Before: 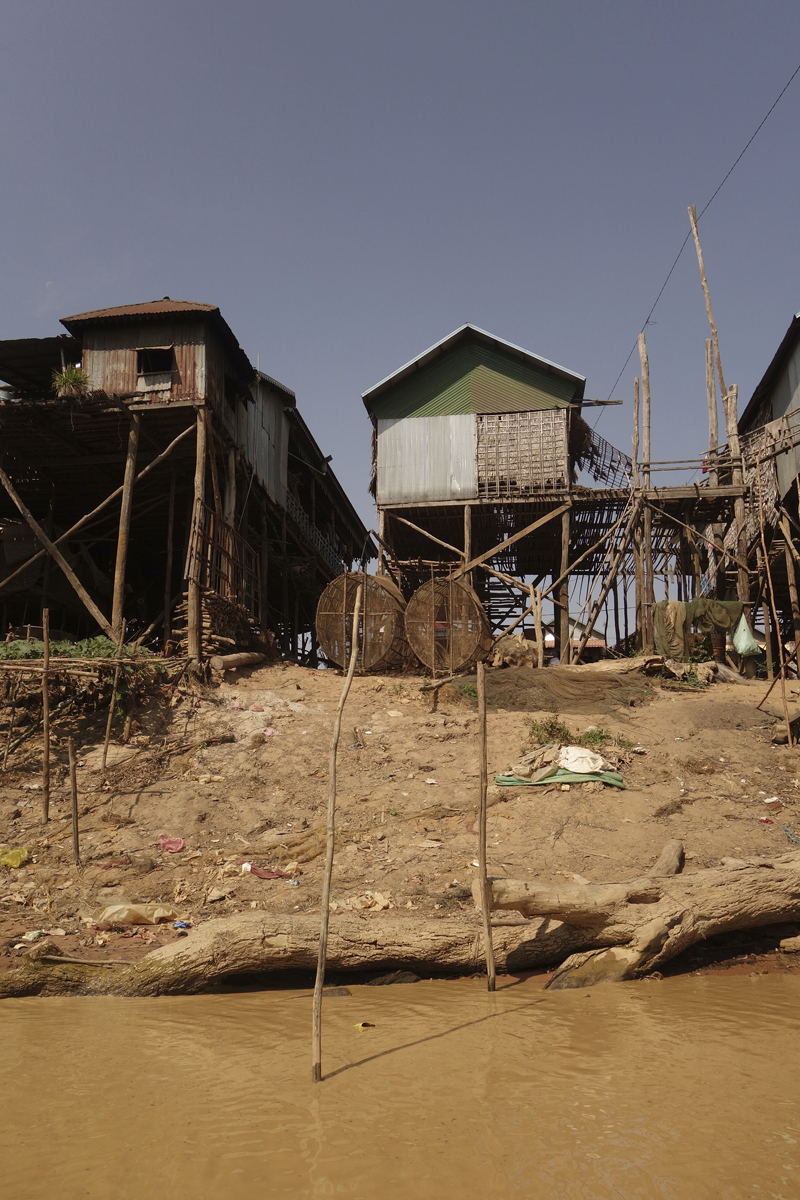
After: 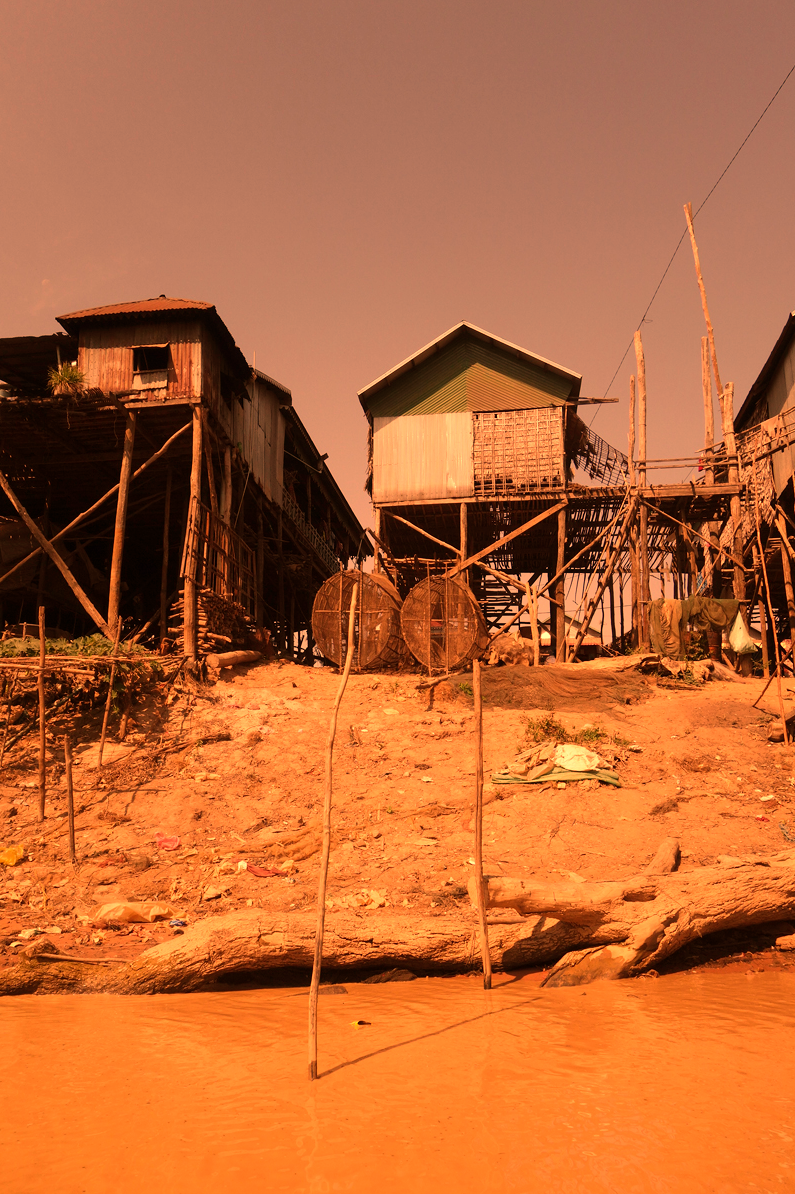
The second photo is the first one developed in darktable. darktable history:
white balance: red 1.467, blue 0.684
crop and rotate: left 0.614%, top 0.179%, bottom 0.309%
